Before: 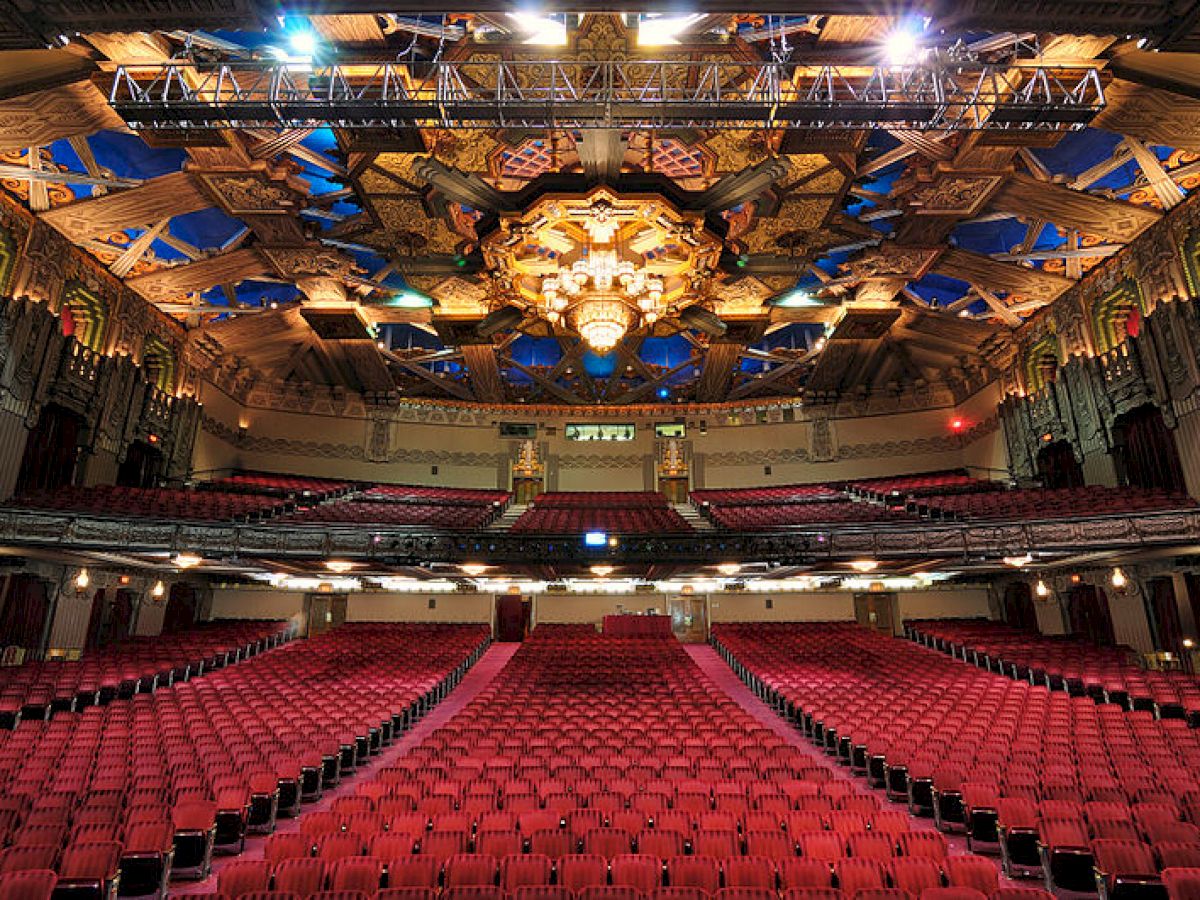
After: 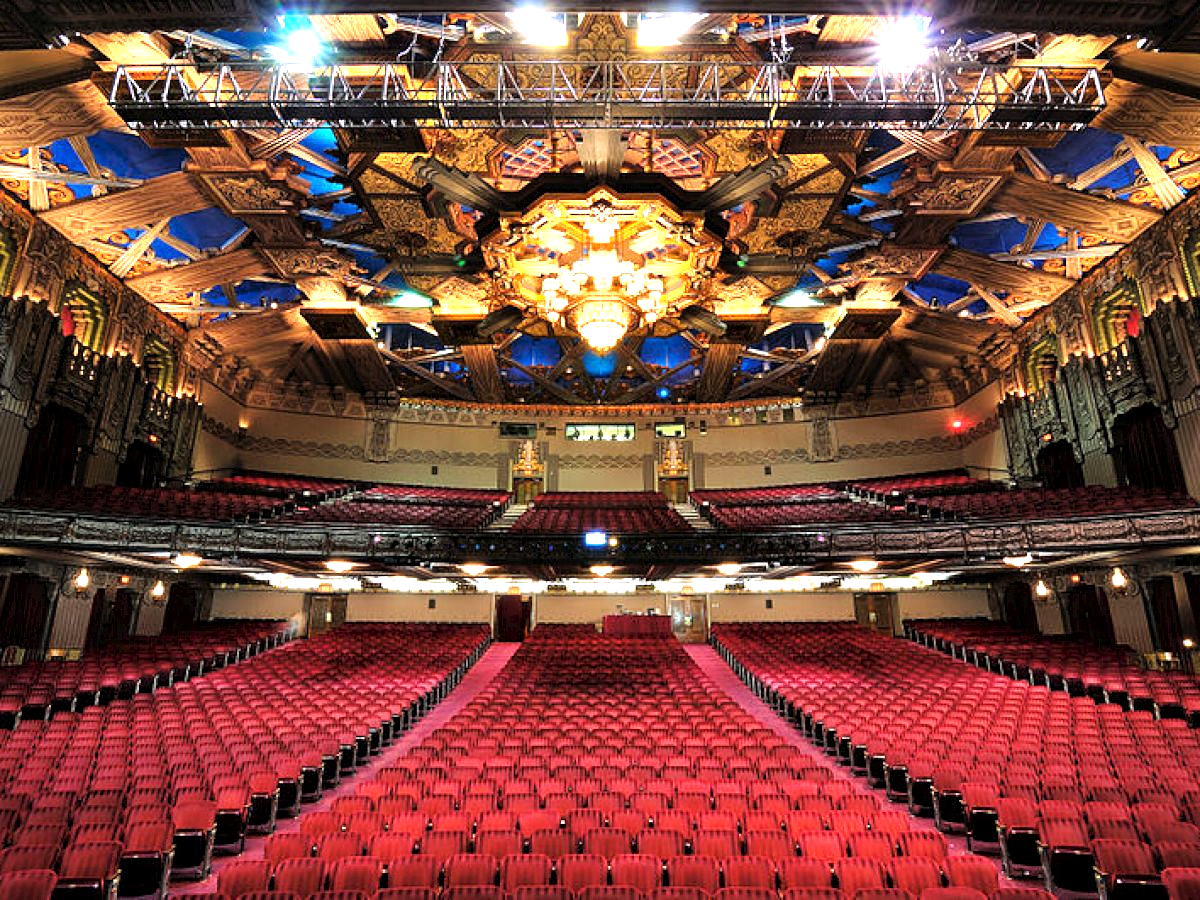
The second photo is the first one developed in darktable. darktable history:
tone equalizer: -8 EV -1.05 EV, -7 EV -1.04 EV, -6 EV -0.896 EV, -5 EV -0.595 EV, -3 EV 0.557 EV, -2 EV 0.88 EV, -1 EV 0.989 EV, +0 EV 1.07 EV
